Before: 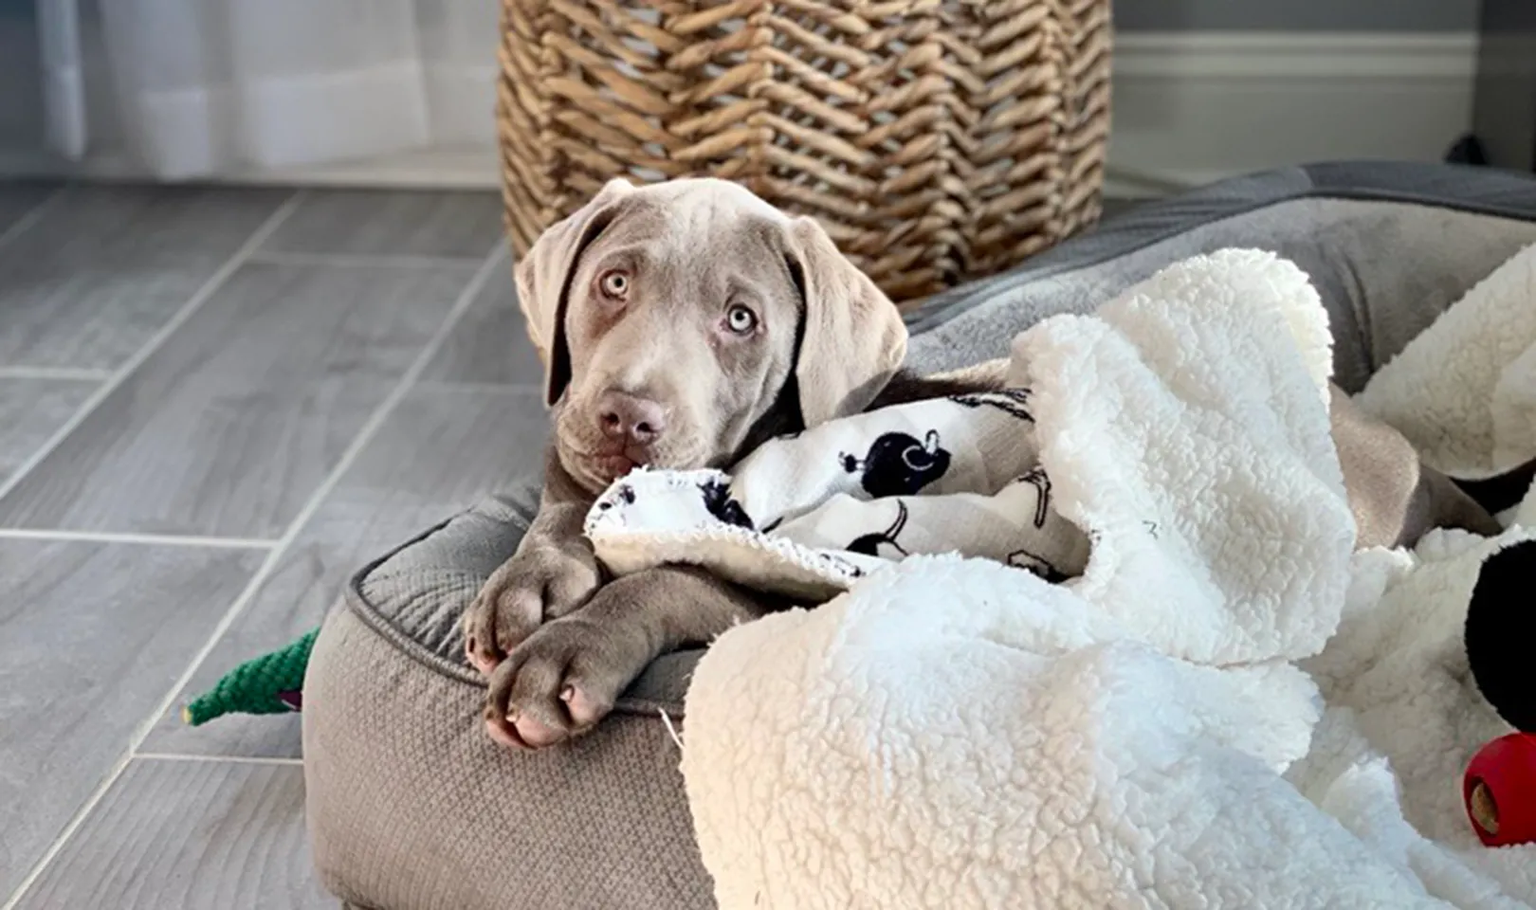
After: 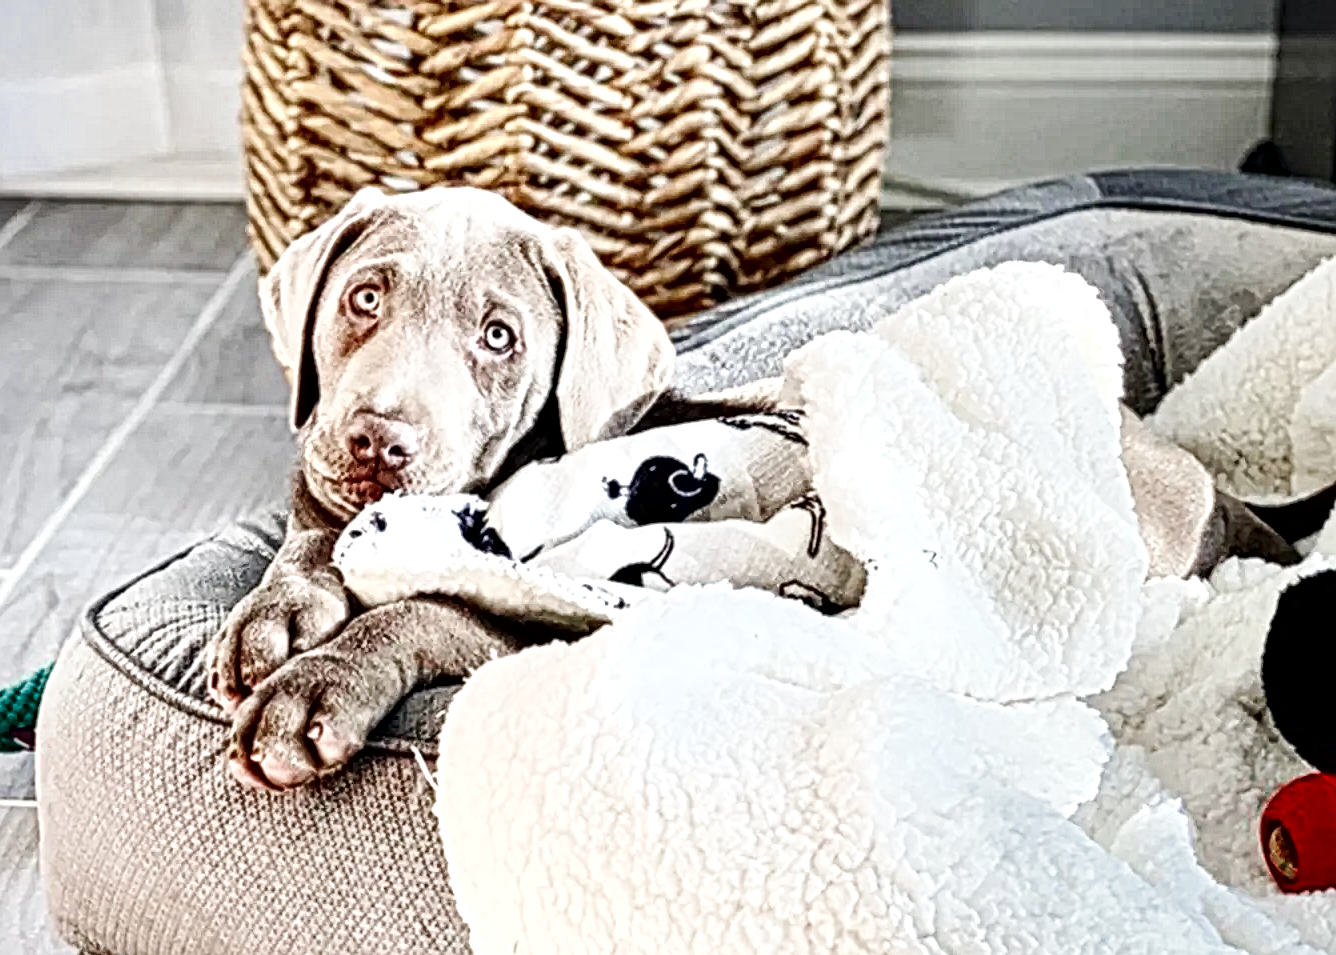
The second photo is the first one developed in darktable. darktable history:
color correction: highlights b* -0.011
contrast brightness saturation: contrast 0.149, brightness -0.012, saturation 0.098
tone equalizer: on, module defaults
exposure: exposure 0.404 EV, compensate highlight preservation false
crop: left 17.5%, bottom 0.026%
color zones: curves: ch0 [(0, 0.5) (0.125, 0.4) (0.25, 0.5) (0.375, 0.4) (0.5, 0.4) (0.625, 0.35) (0.75, 0.35) (0.875, 0.5)]; ch1 [(0, 0.35) (0.125, 0.45) (0.25, 0.35) (0.375, 0.35) (0.5, 0.35) (0.625, 0.35) (0.75, 0.45) (0.875, 0.35)]; ch2 [(0, 0.6) (0.125, 0.5) (0.25, 0.5) (0.375, 0.6) (0.5, 0.6) (0.625, 0.5) (0.75, 0.5) (0.875, 0.5)]
local contrast: mode bilateral grid, contrast 20, coarseness 4, detail 299%, midtone range 0.2
base curve: curves: ch0 [(0, 0) (0.036, 0.025) (0.121, 0.166) (0.206, 0.329) (0.605, 0.79) (1, 1)], preserve colors none
